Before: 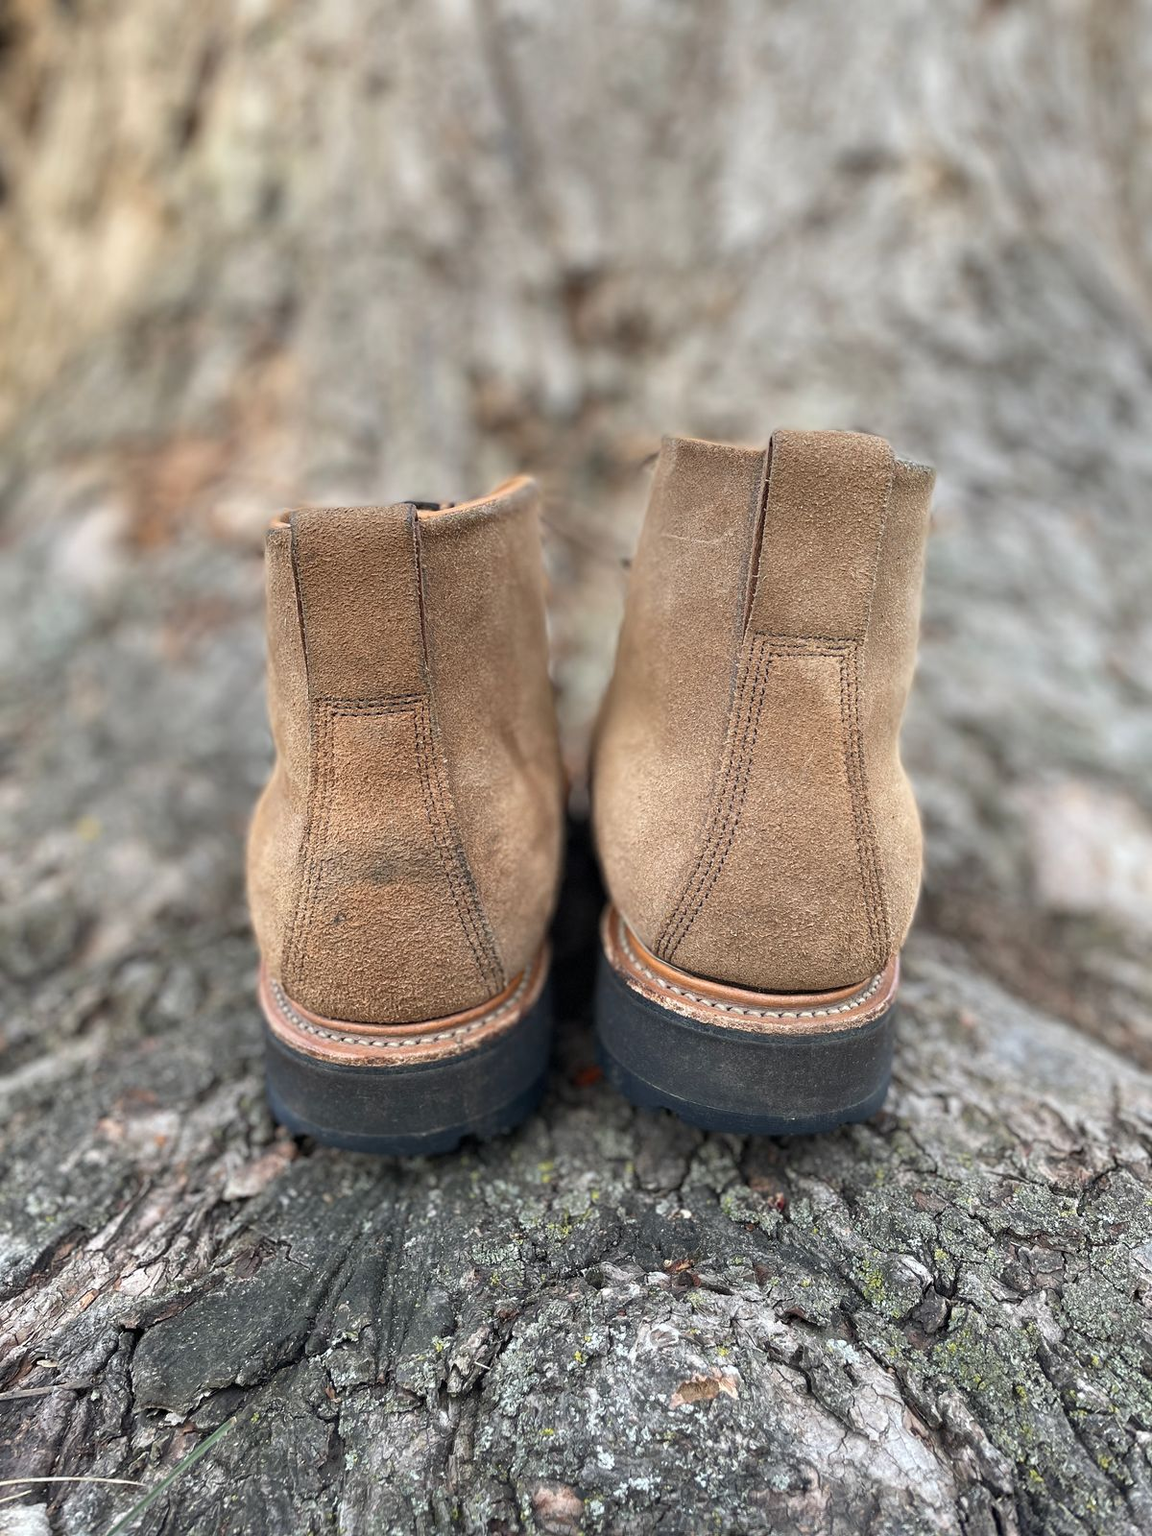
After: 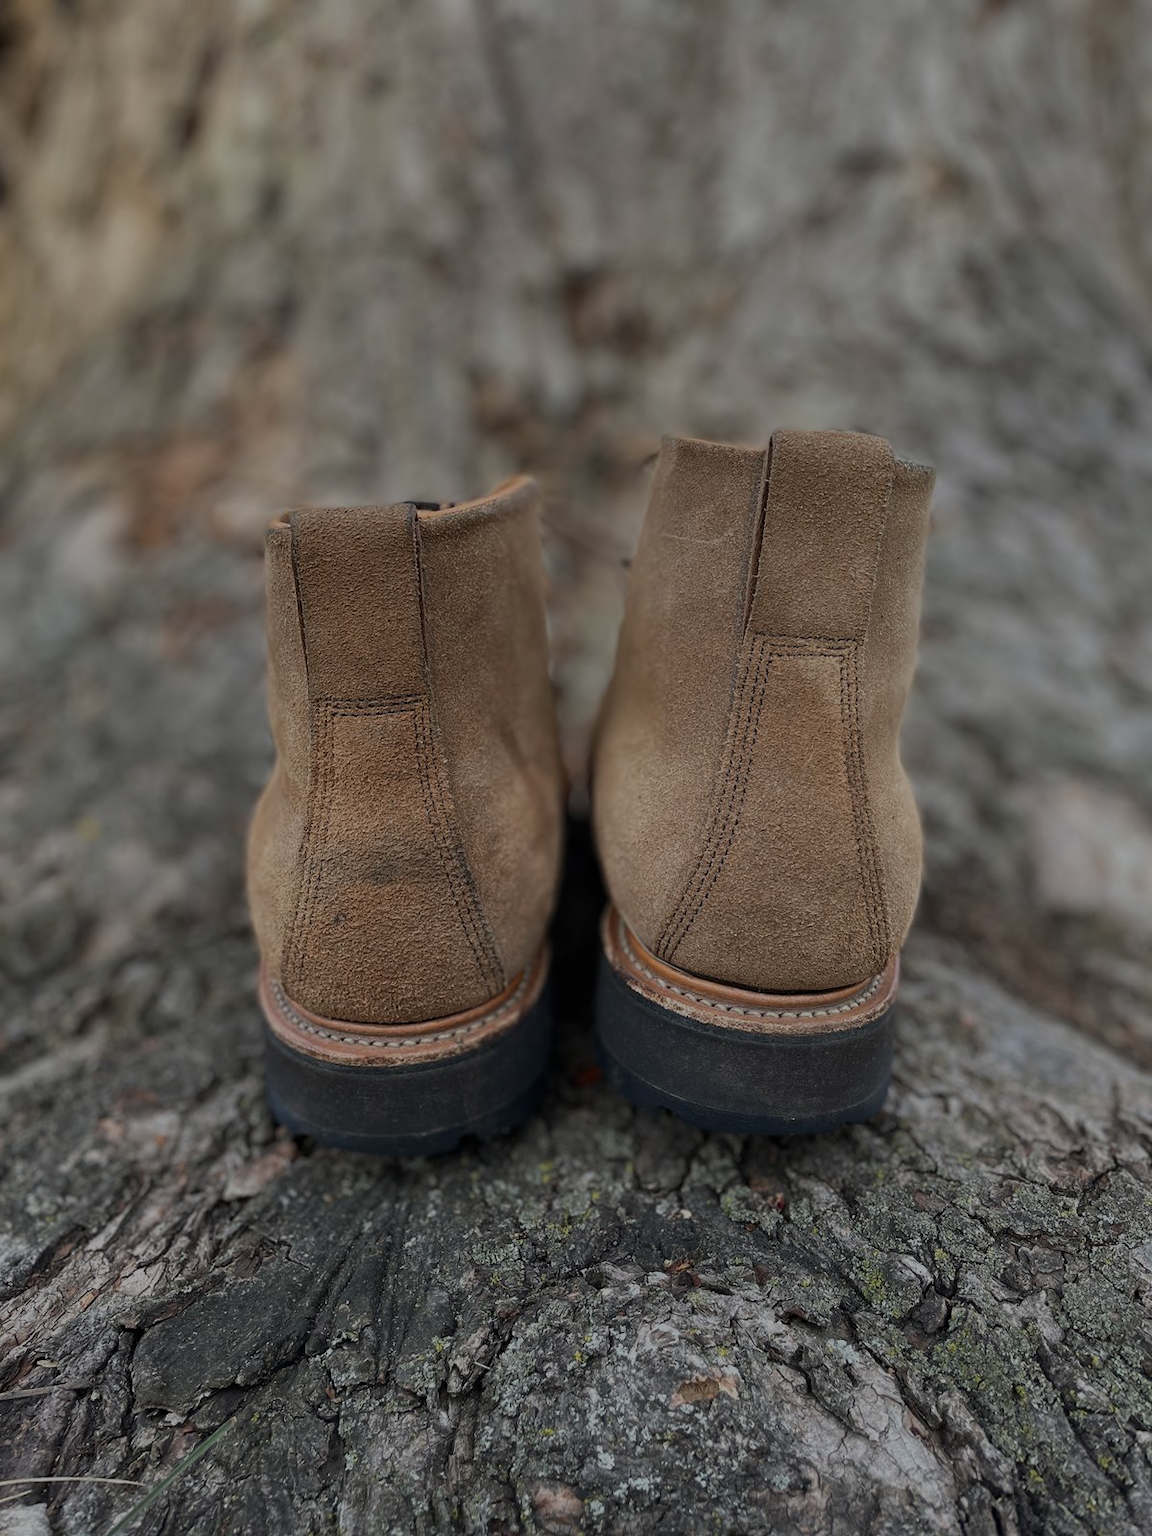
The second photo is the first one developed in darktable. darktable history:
exposure: exposure -1.392 EV, compensate highlight preservation false
